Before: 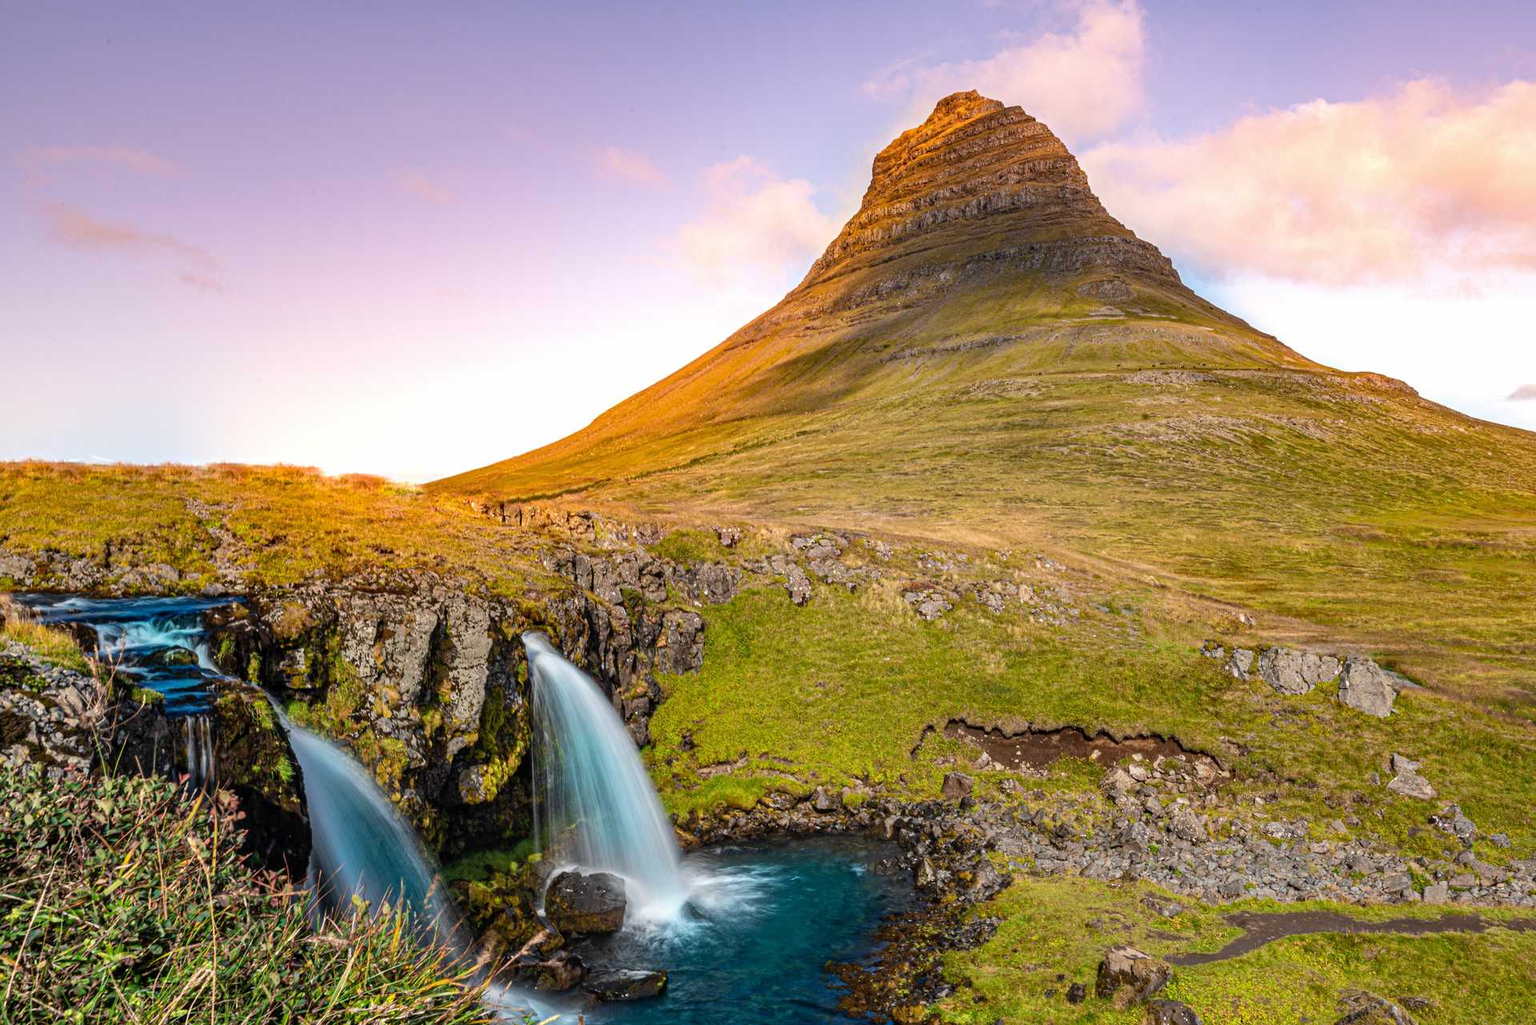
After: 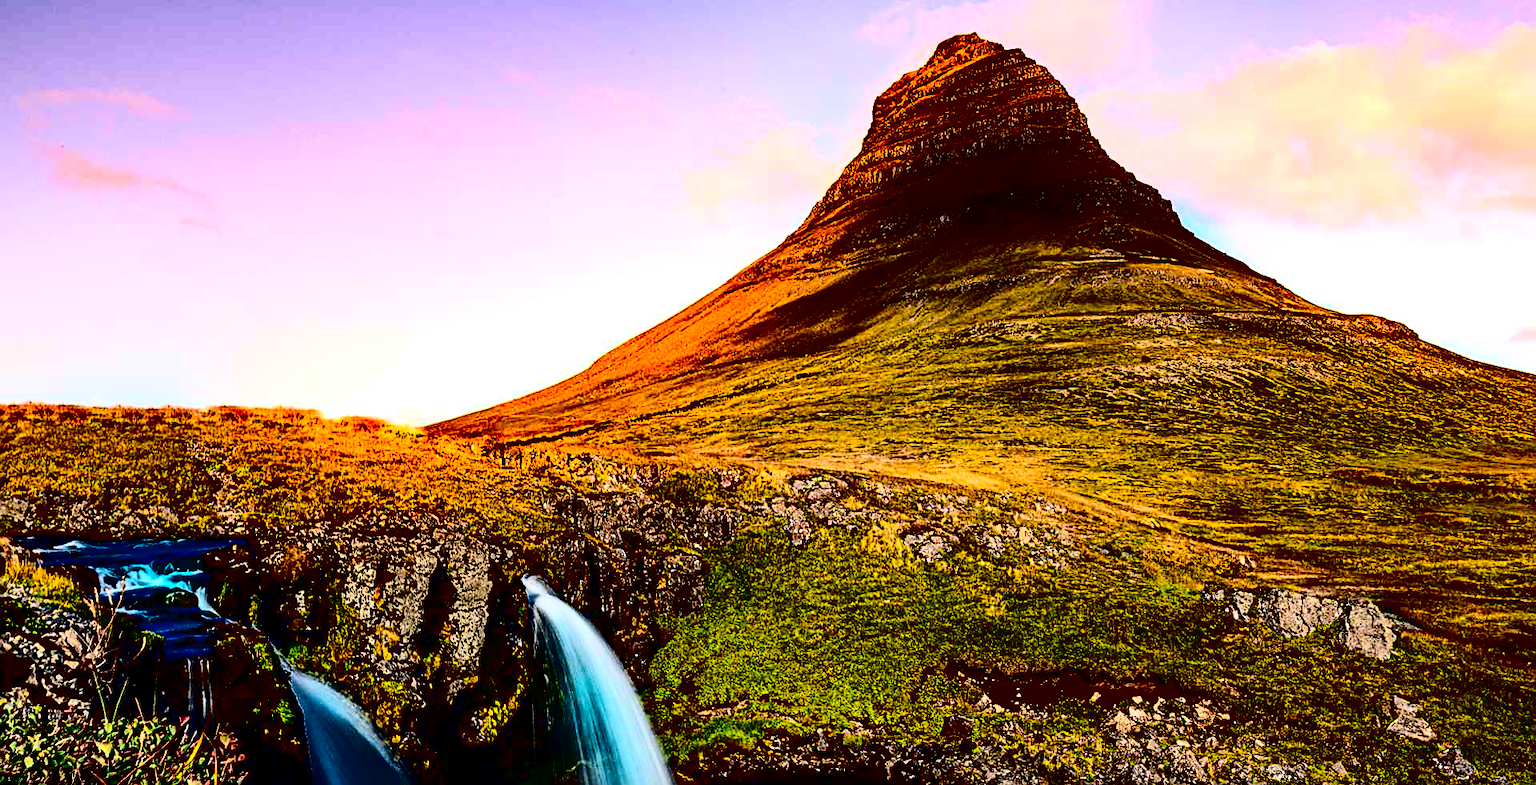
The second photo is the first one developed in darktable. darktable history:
crop: top 5.635%, bottom 17.653%
contrast brightness saturation: contrast 0.765, brightness -0.999, saturation 0.997
sharpen: on, module defaults
